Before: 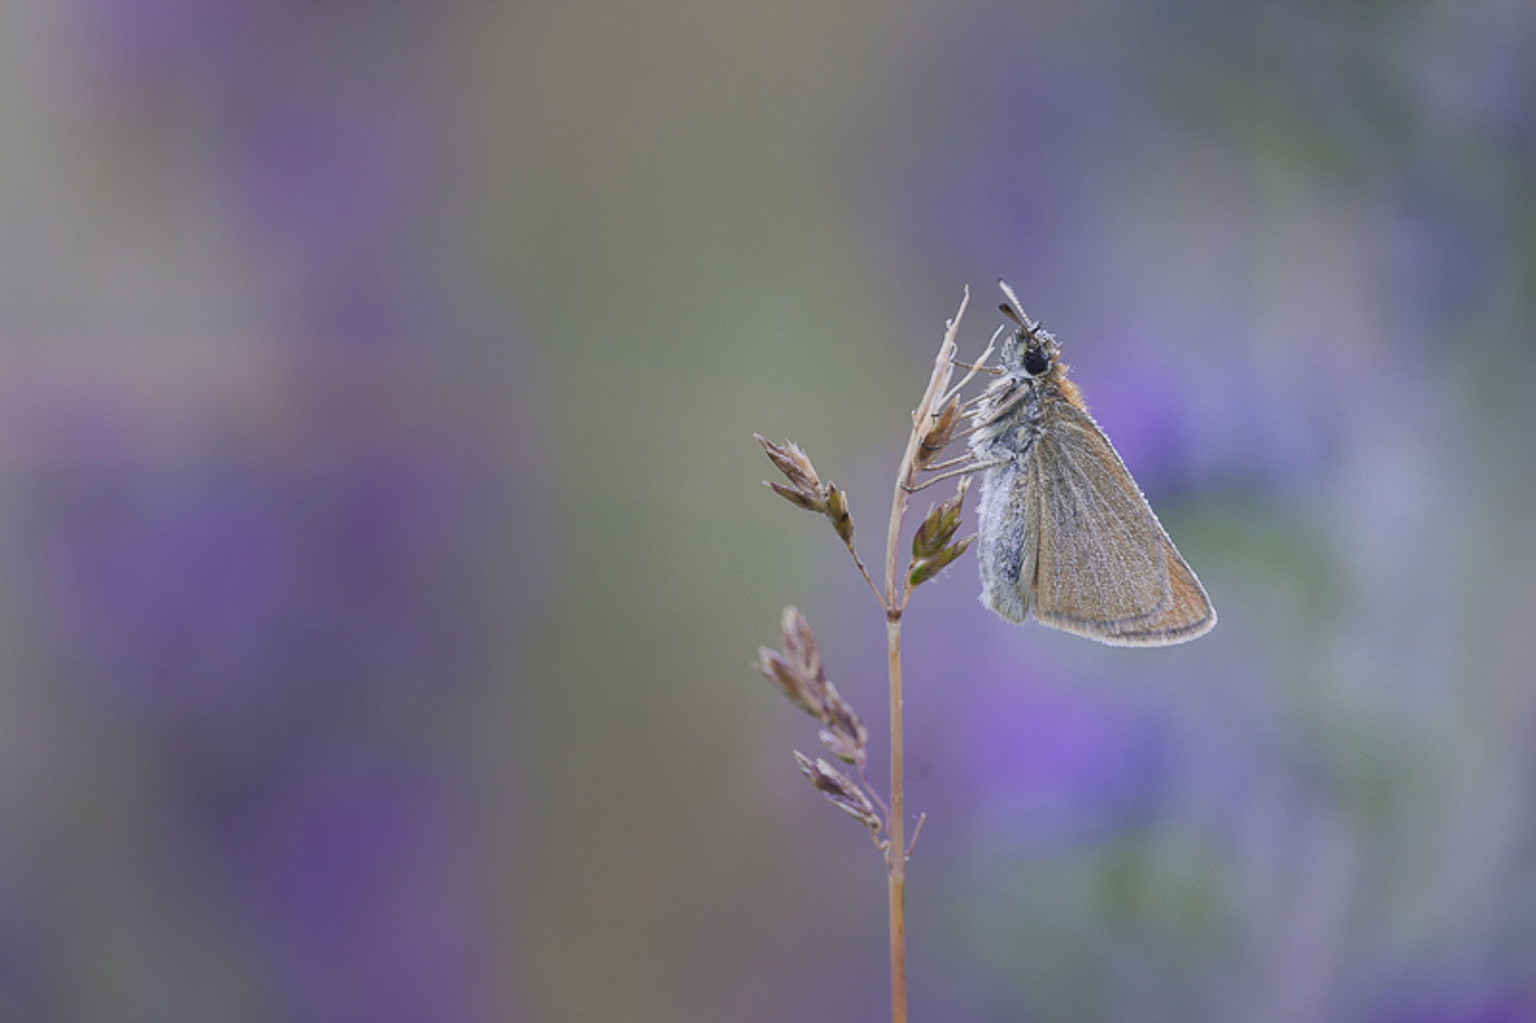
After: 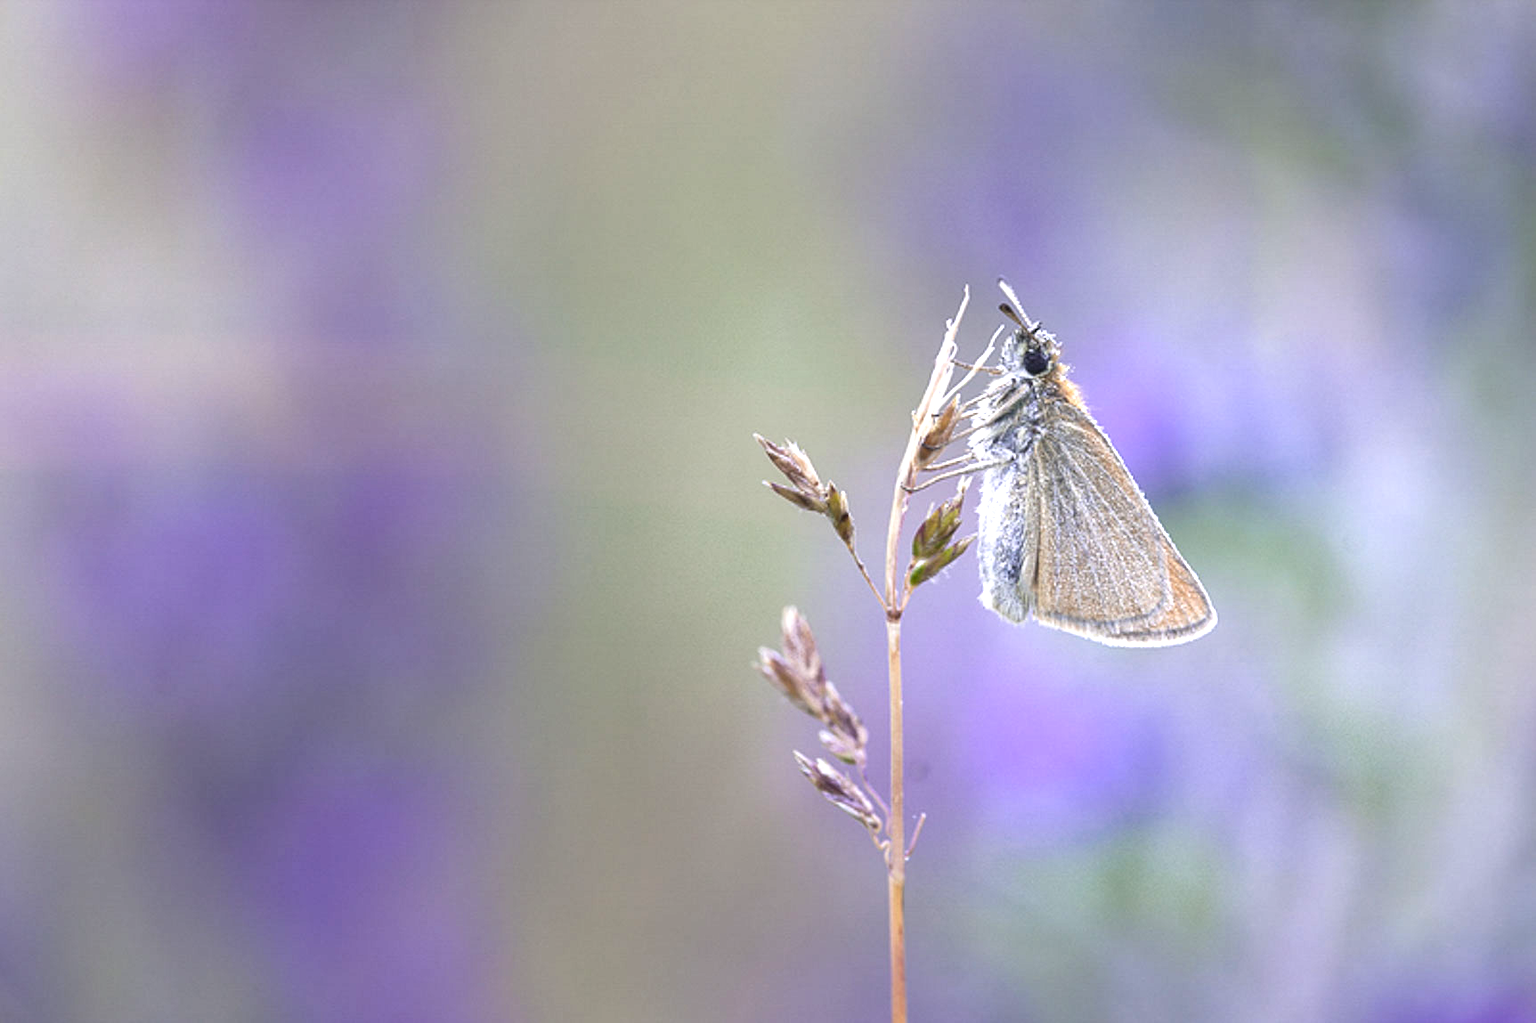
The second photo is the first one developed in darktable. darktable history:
exposure: exposure 1.001 EV, compensate highlight preservation false
local contrast: shadows 91%, midtone range 0.497
